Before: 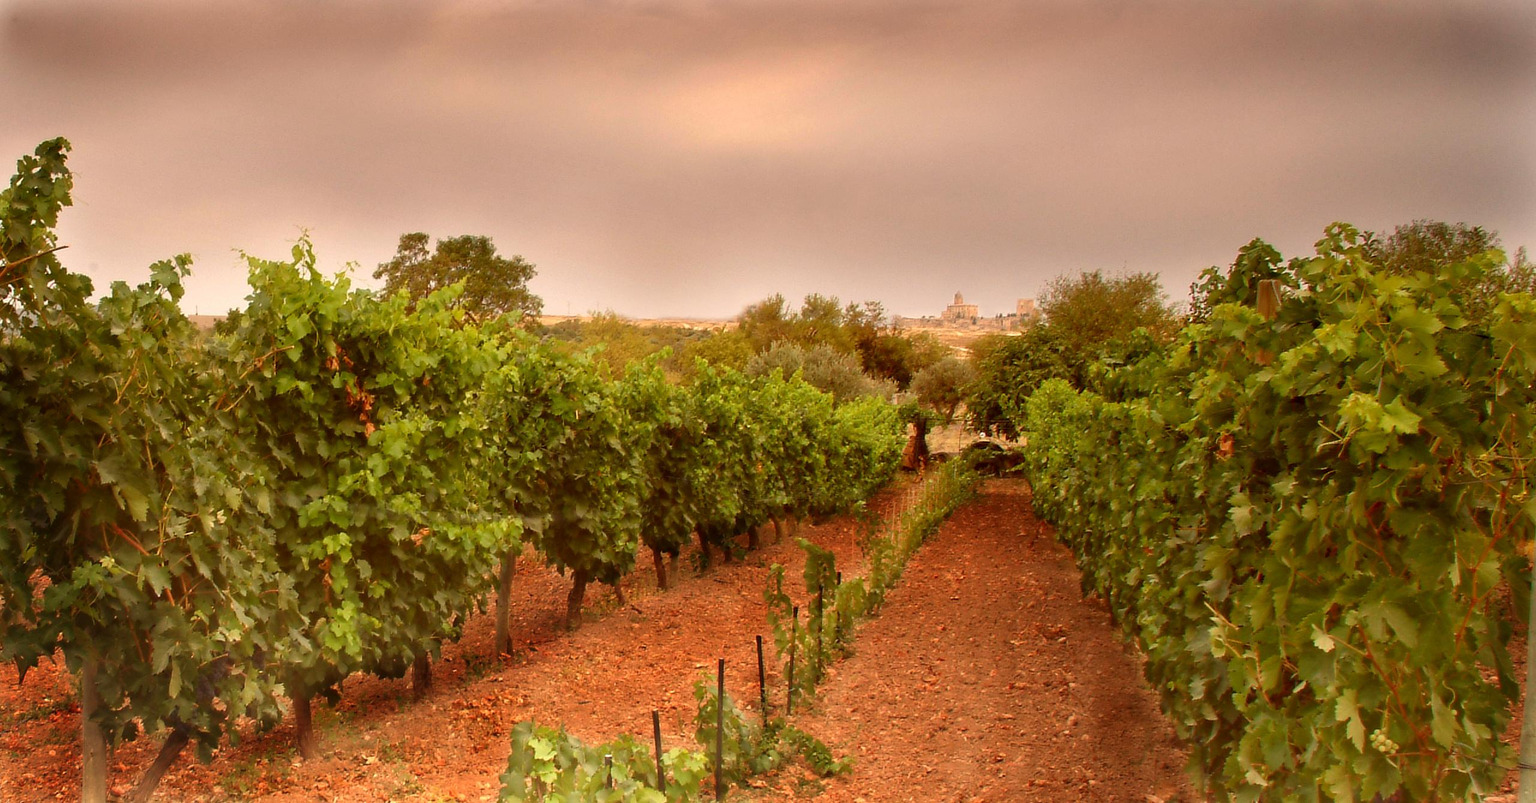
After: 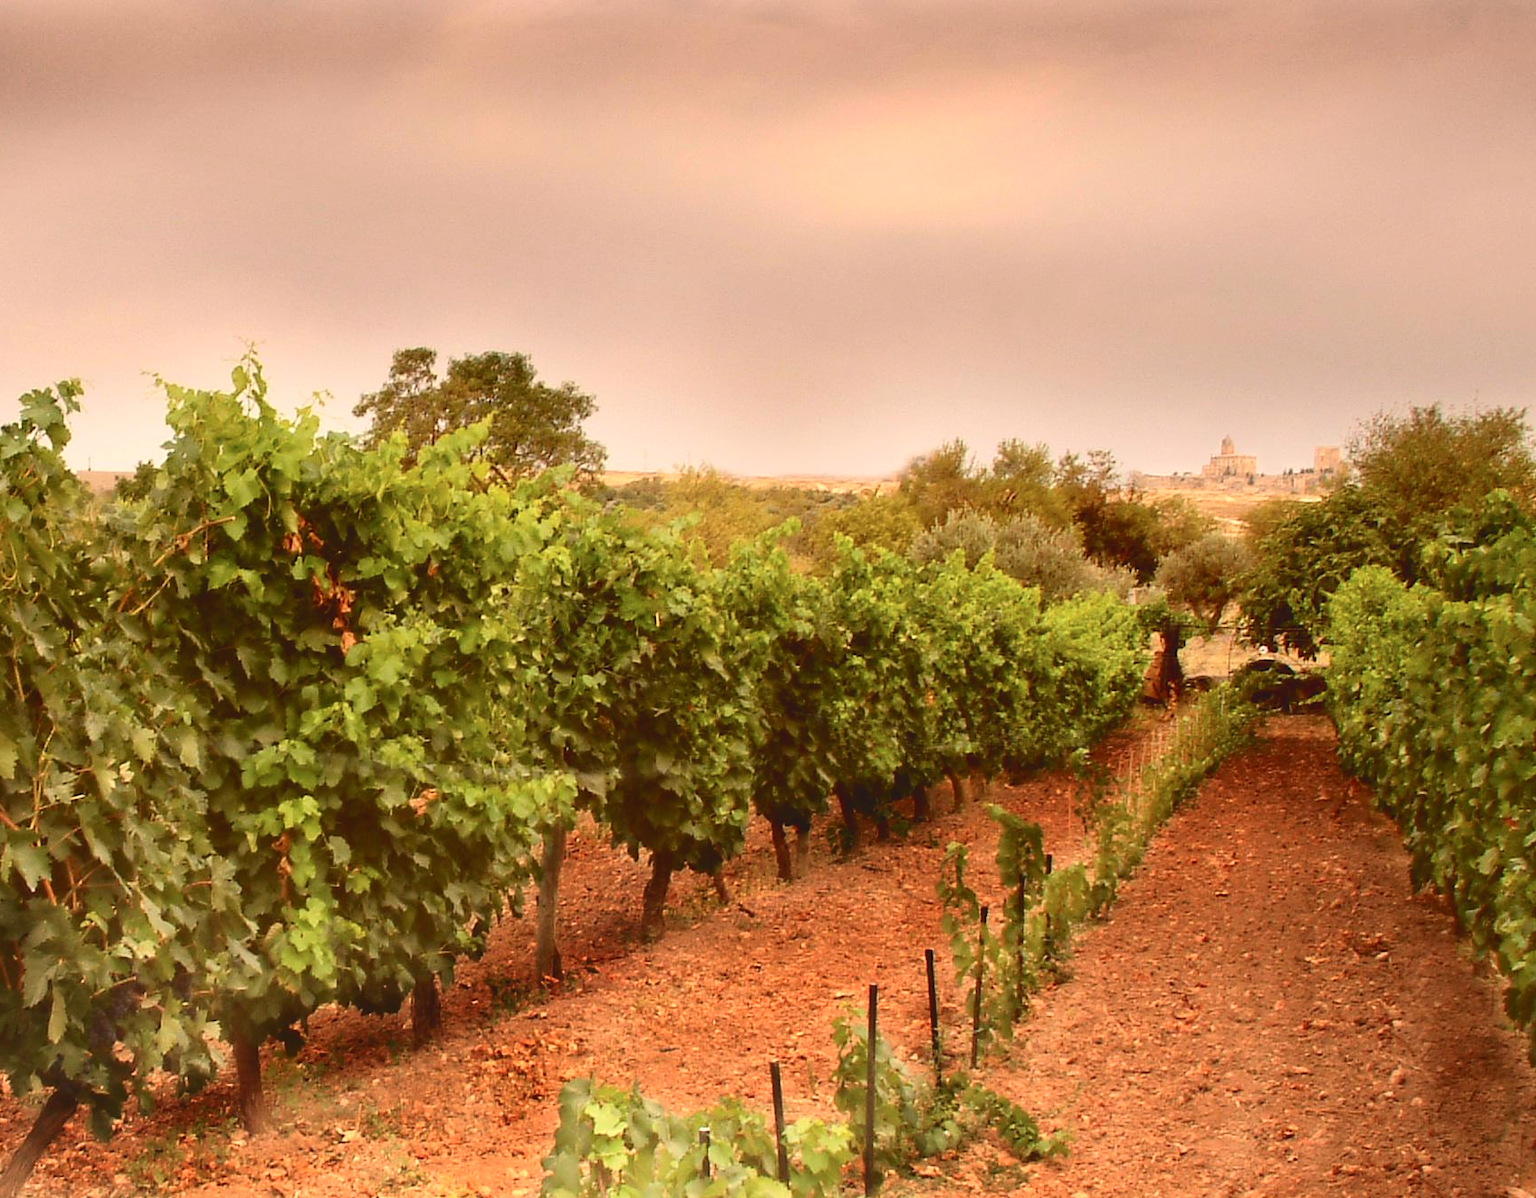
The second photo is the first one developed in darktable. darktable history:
crop and rotate: left 8.914%, right 24.129%
tone curve: curves: ch0 [(0, 0) (0.003, 0.065) (0.011, 0.072) (0.025, 0.09) (0.044, 0.104) (0.069, 0.116) (0.1, 0.127) (0.136, 0.15) (0.177, 0.184) (0.224, 0.223) (0.277, 0.28) (0.335, 0.361) (0.399, 0.443) (0.468, 0.525) (0.543, 0.616) (0.623, 0.713) (0.709, 0.79) (0.801, 0.866) (0.898, 0.933) (1, 1)], color space Lab, independent channels, preserve colors none
